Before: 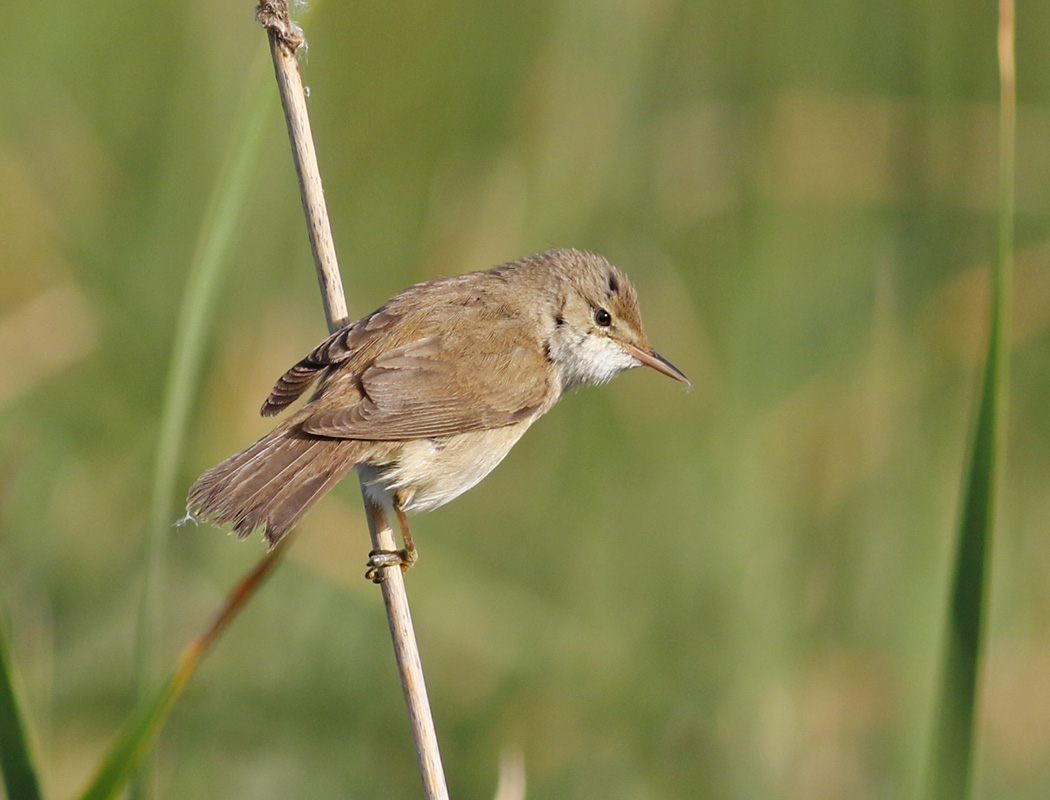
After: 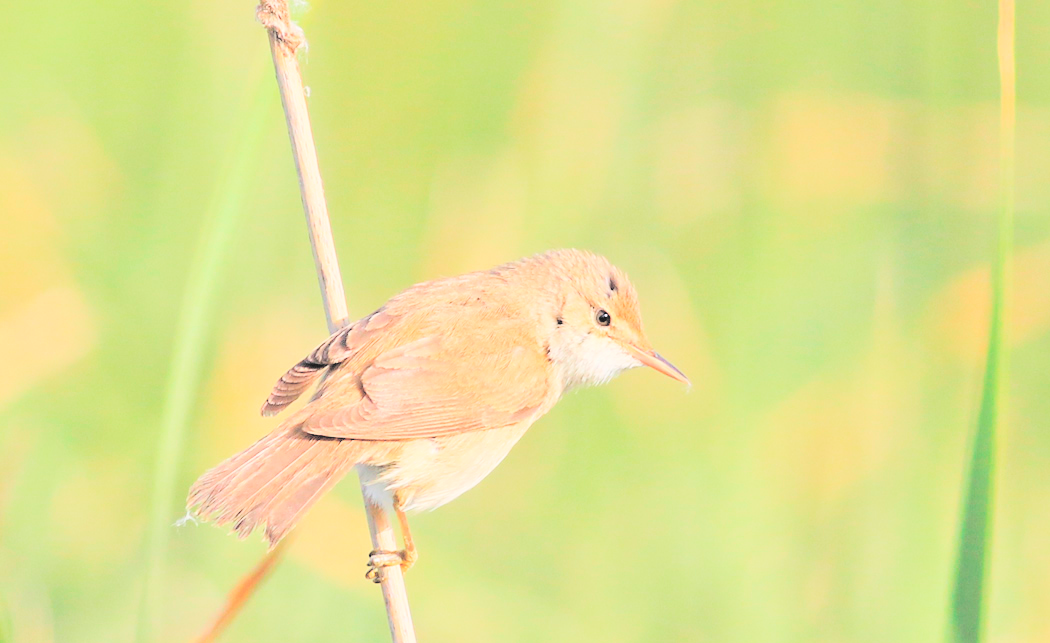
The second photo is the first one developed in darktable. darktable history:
filmic rgb: black relative exposure -6.69 EV, white relative exposure 4.56 EV, threshold 3.04 EV, hardness 3.23, color science v6 (2022), enable highlight reconstruction true
crop: bottom 19.554%
exposure: black level correction 0, exposure 1.124 EV, compensate highlight preservation false
contrast brightness saturation: brightness 0.986
